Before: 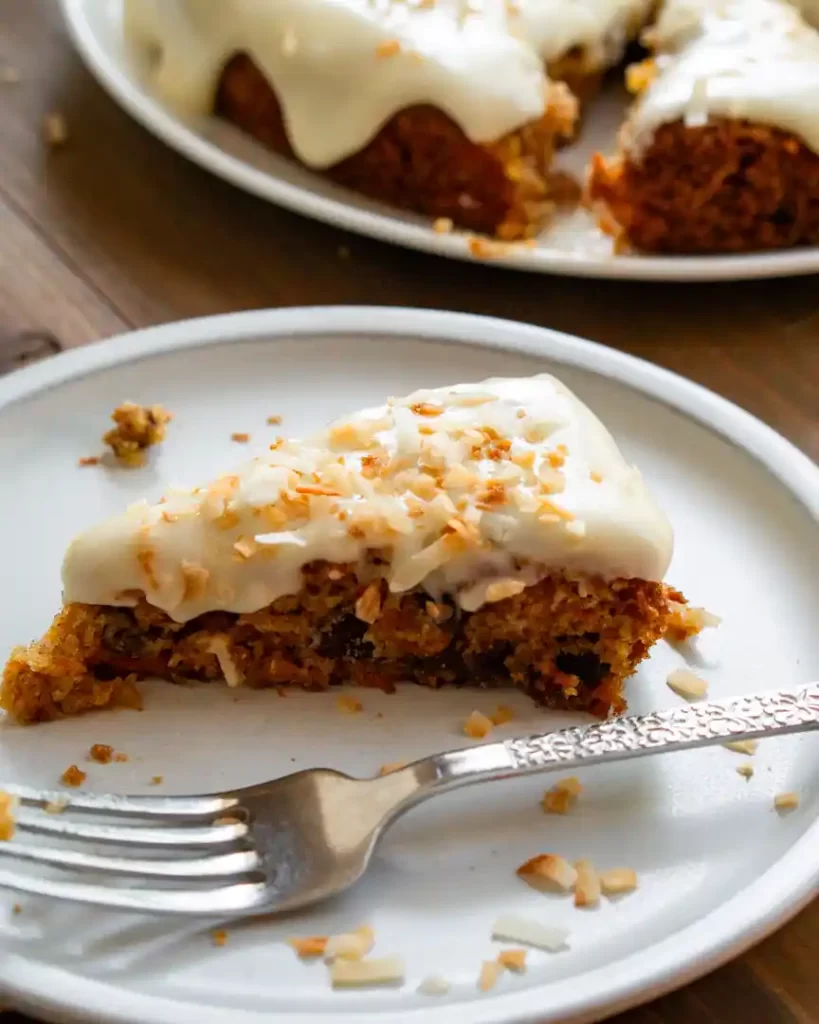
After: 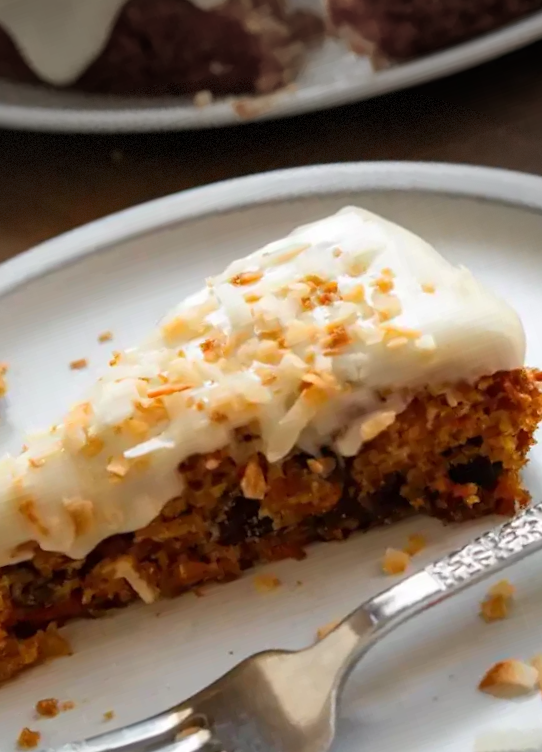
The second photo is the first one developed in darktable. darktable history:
vignetting: fall-off start 97.21%, center (-0.024, 0.4), width/height ratio 1.186, dithering 8-bit output
crop and rotate: angle 18.58°, left 7.004%, right 3.886%, bottom 1.076%
